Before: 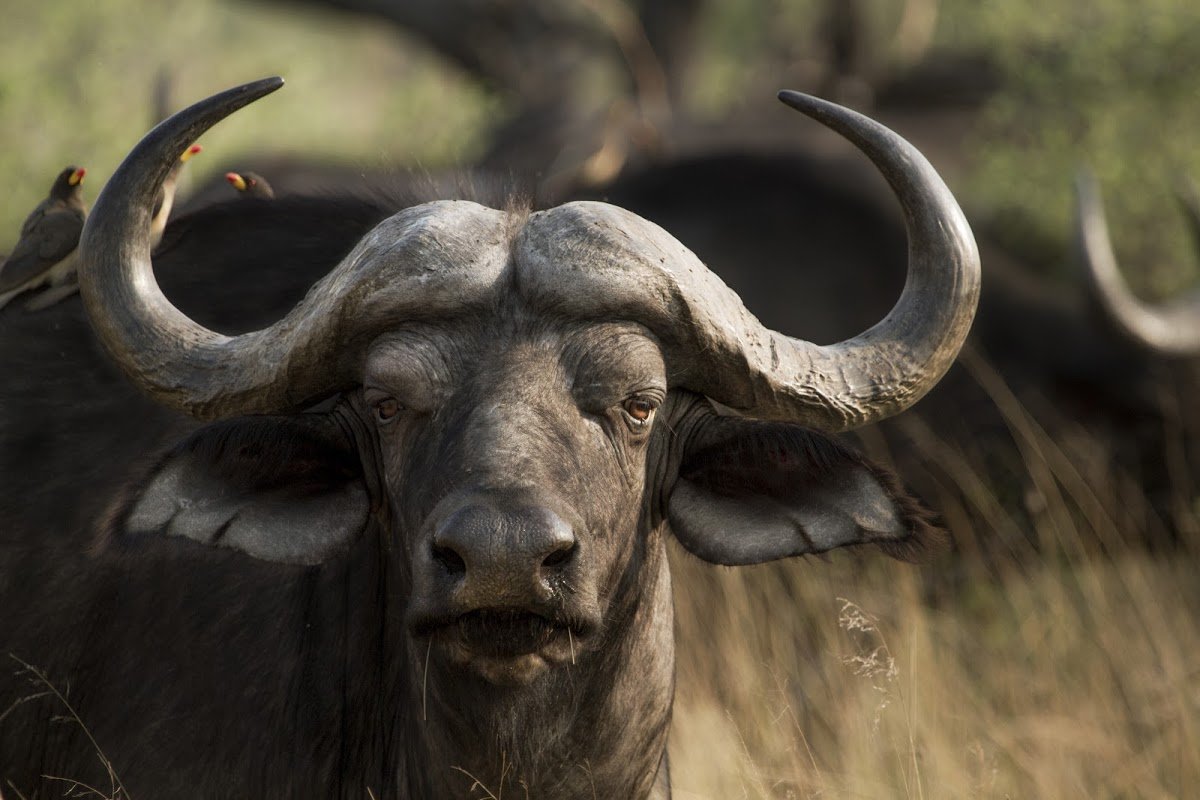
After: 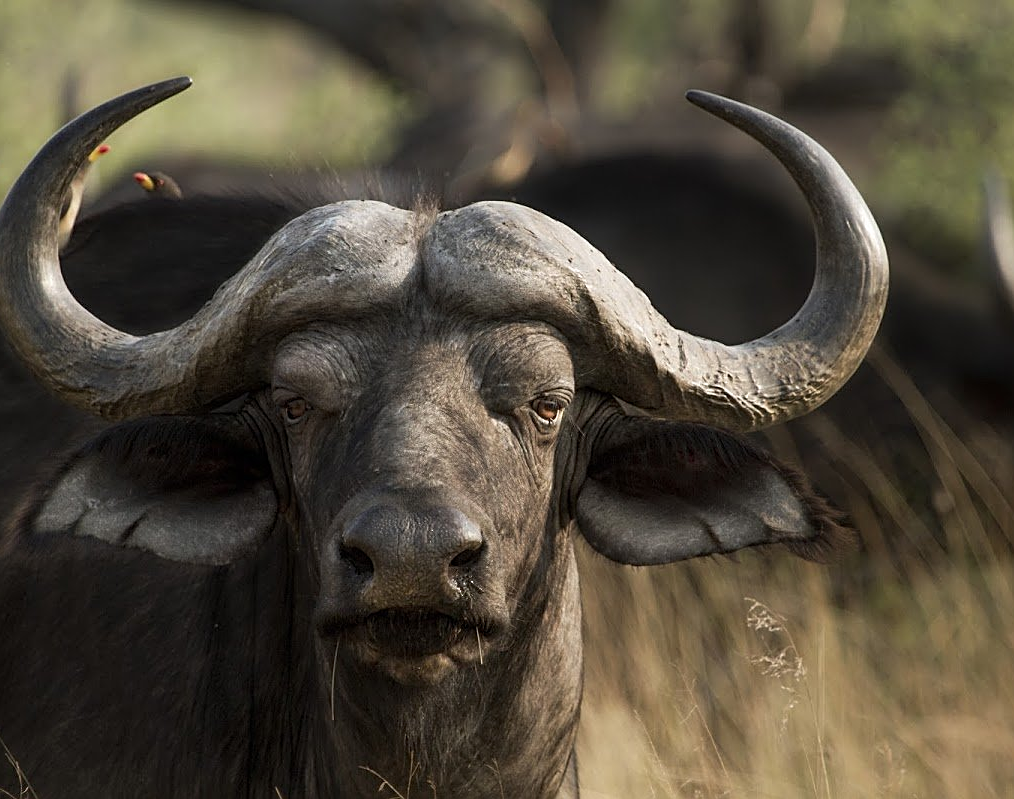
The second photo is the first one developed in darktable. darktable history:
sharpen: on, module defaults
crop: left 7.668%, right 7.807%
